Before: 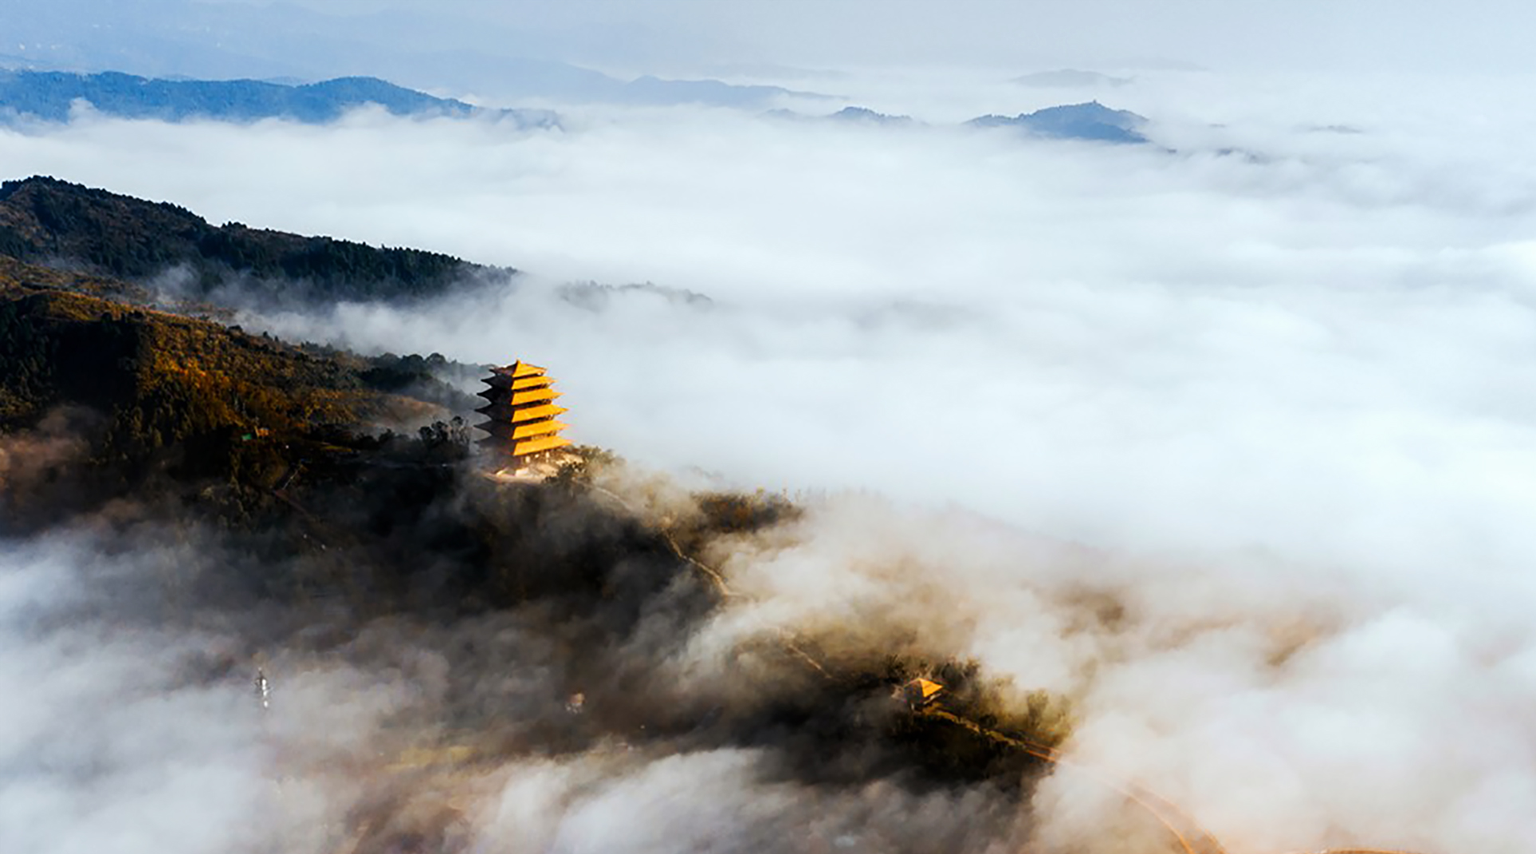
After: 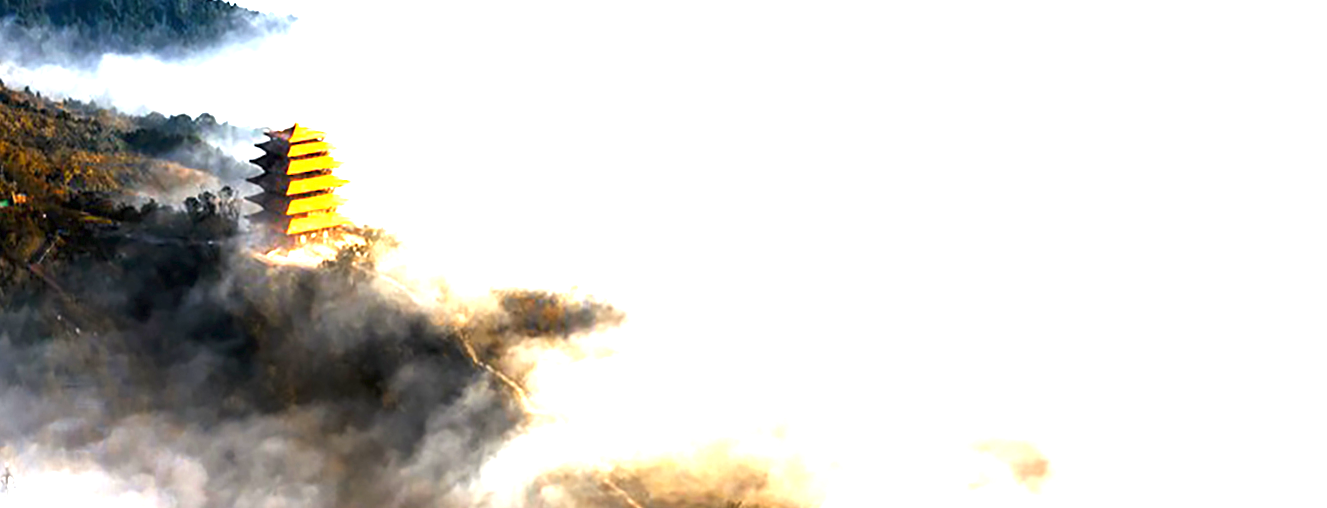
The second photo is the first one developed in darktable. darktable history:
crop: left 11.123%, top 27.61%, right 18.3%, bottom 17.034%
exposure: exposure 2.003 EV, compensate highlight preservation false
tone equalizer: on, module defaults
rotate and perspective: rotation 1.69°, lens shift (vertical) -0.023, lens shift (horizontal) -0.291, crop left 0.025, crop right 0.988, crop top 0.092, crop bottom 0.842
